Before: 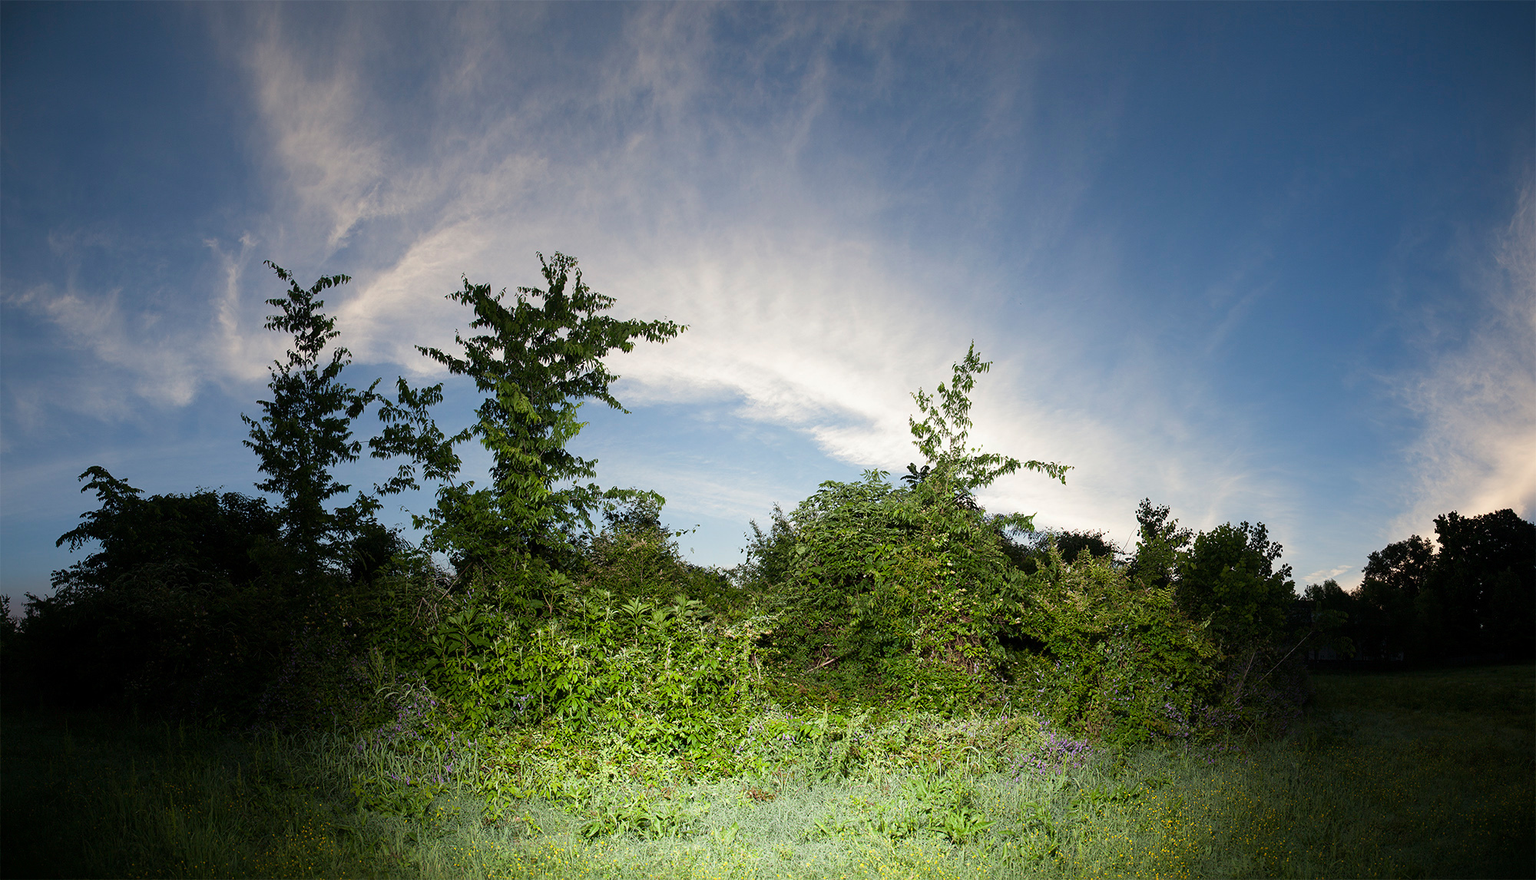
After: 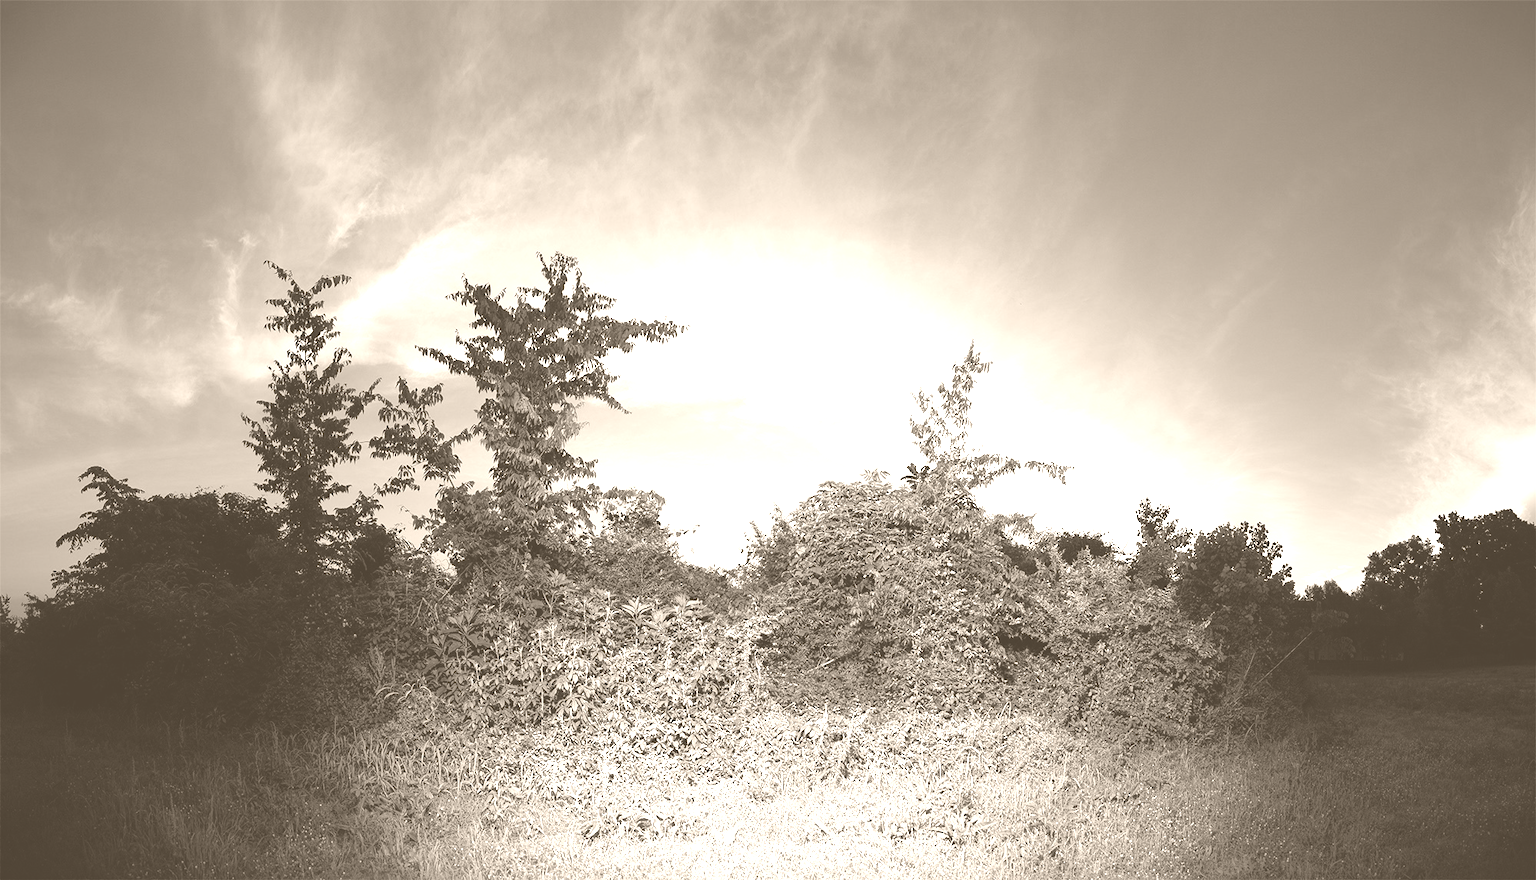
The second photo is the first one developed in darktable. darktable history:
colorize: hue 34.49°, saturation 35.33%, source mix 100%, version 1
tone equalizer: on, module defaults
